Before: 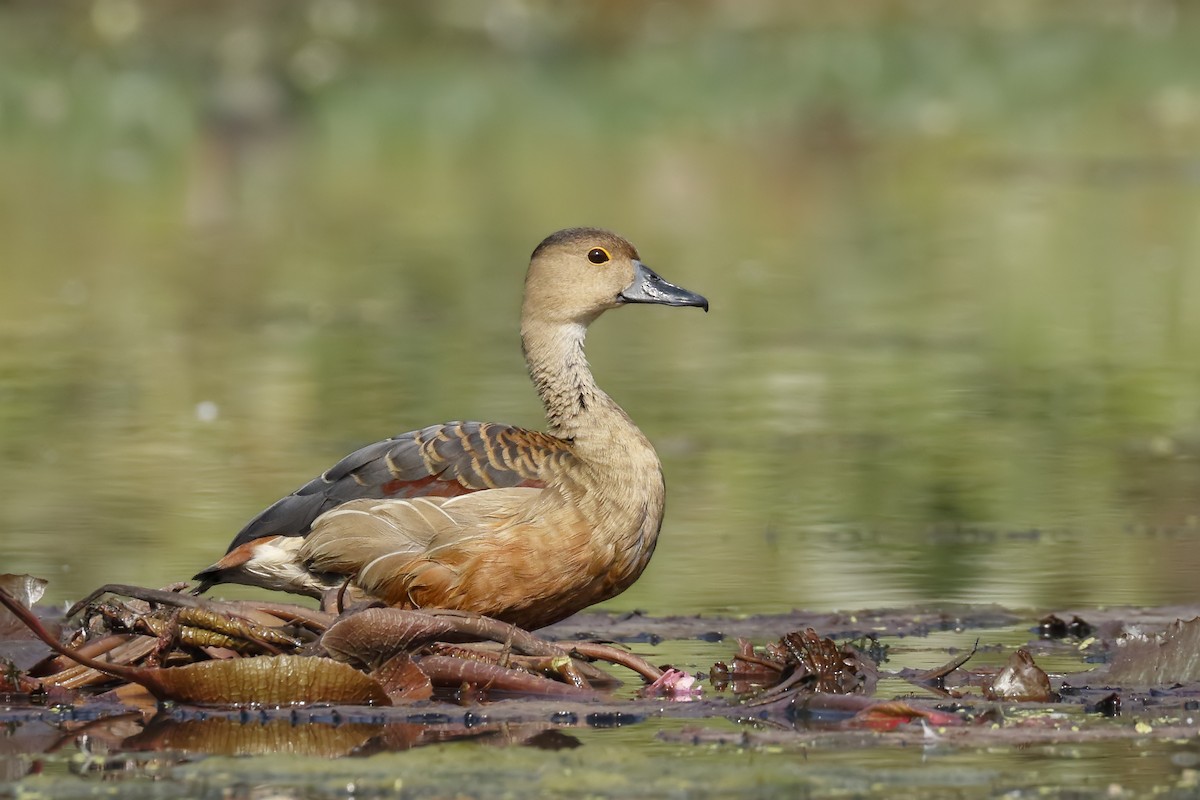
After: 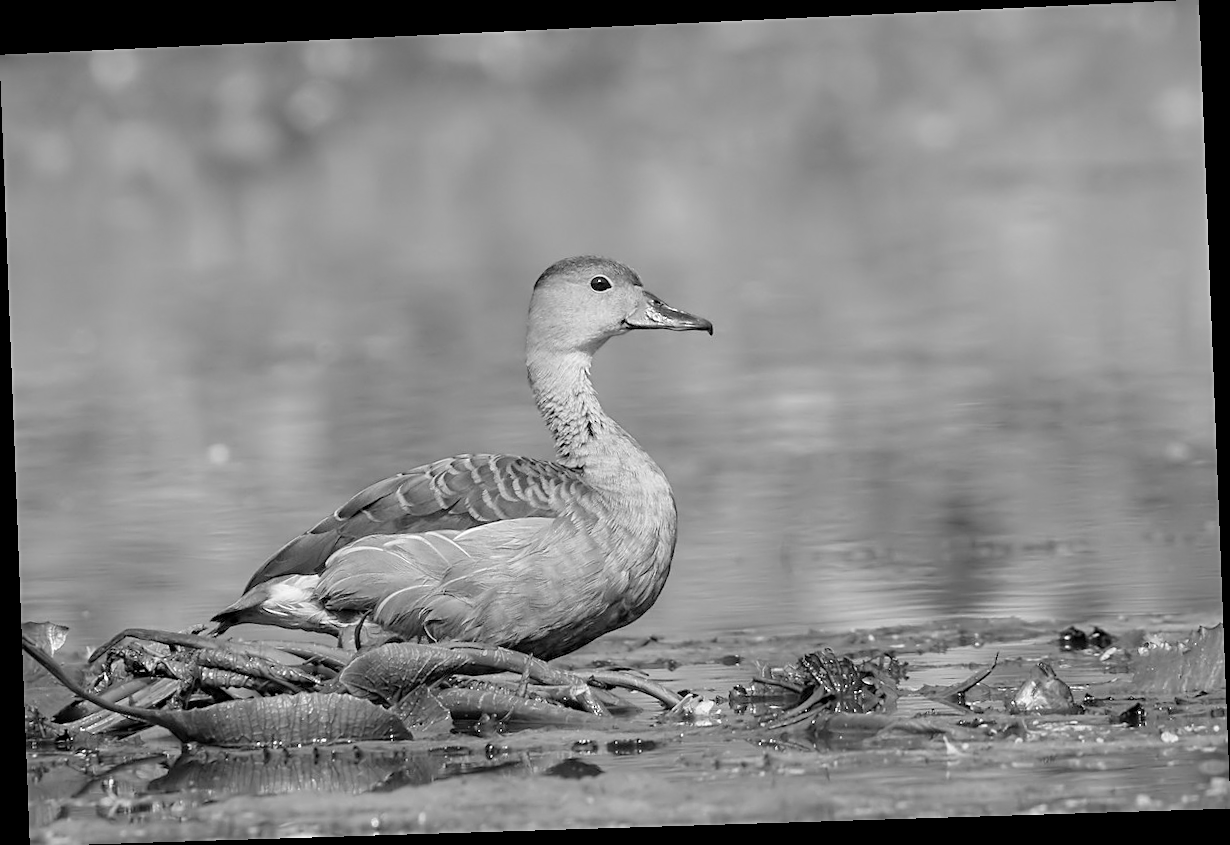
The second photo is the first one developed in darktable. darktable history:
monochrome: on, module defaults
contrast brightness saturation: brightness 0.15
rotate and perspective: rotation -2.22°, lens shift (horizontal) -0.022, automatic cropping off
color balance rgb: perceptual saturation grading › global saturation 100%
sharpen: on, module defaults
